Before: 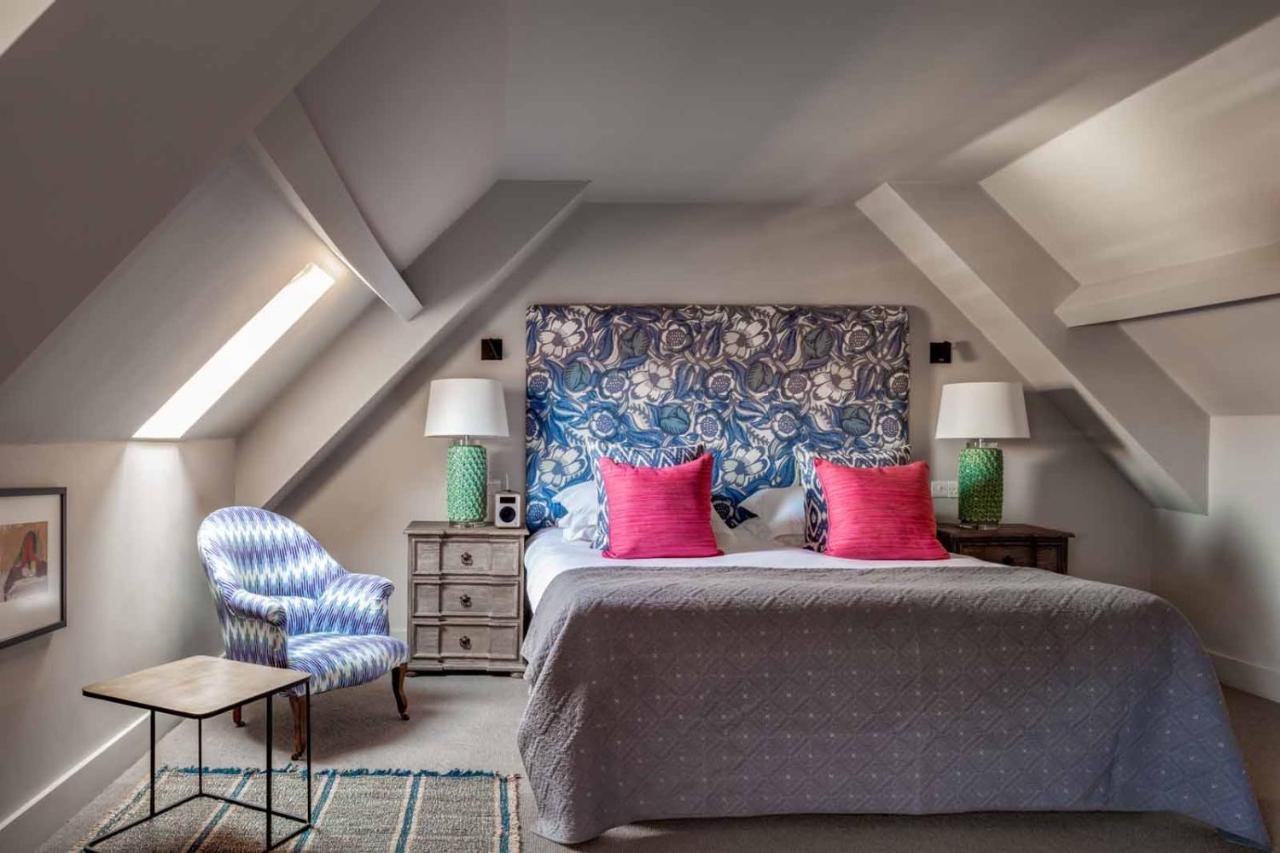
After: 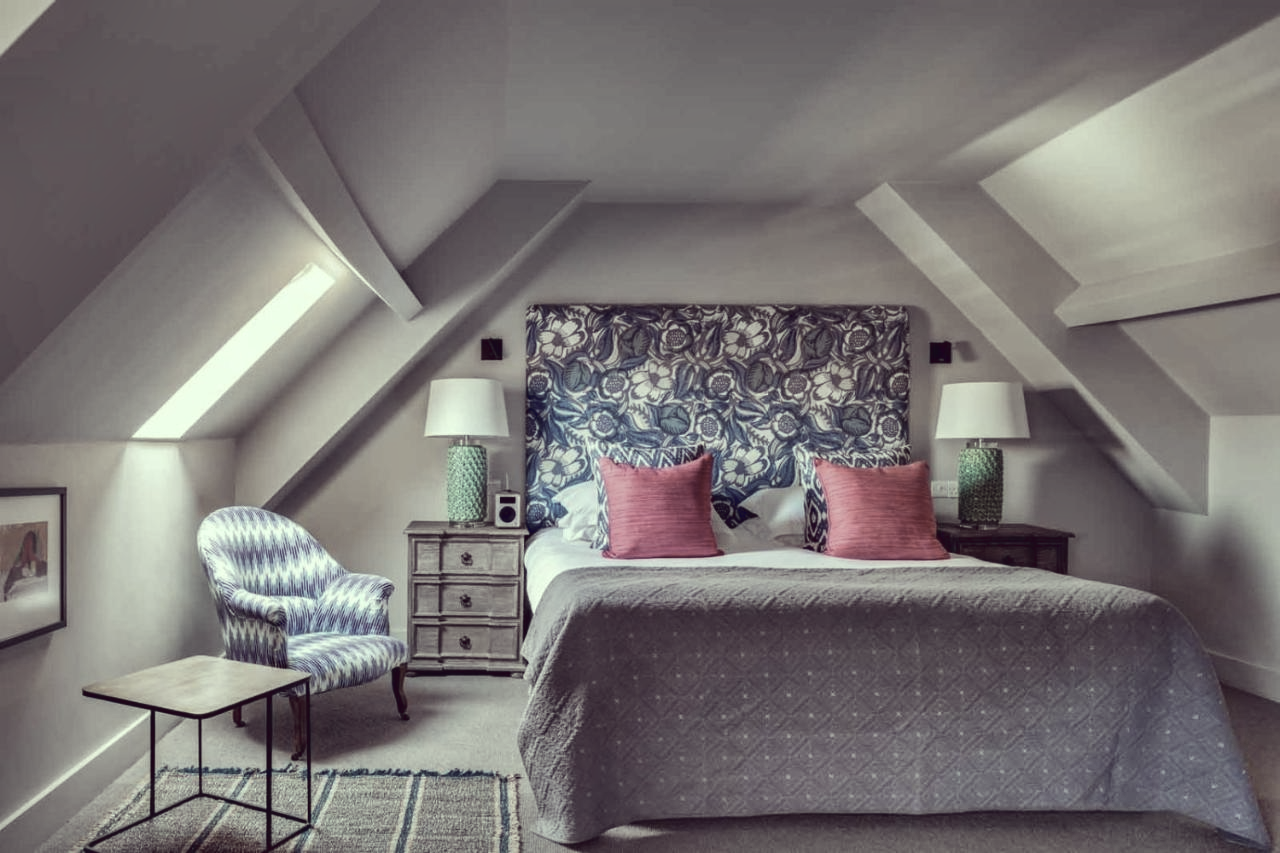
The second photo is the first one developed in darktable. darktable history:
tone curve: curves: ch0 [(0, 0.032) (0.181, 0.156) (0.751, 0.762) (1, 1)], color space Lab, linked channels, preserve colors none
shadows and highlights: shadows 75, highlights -60.85, soften with gaussian
color correction: highlights a* -20.17, highlights b* 20.27, shadows a* 20.03, shadows b* -20.46, saturation 0.43
